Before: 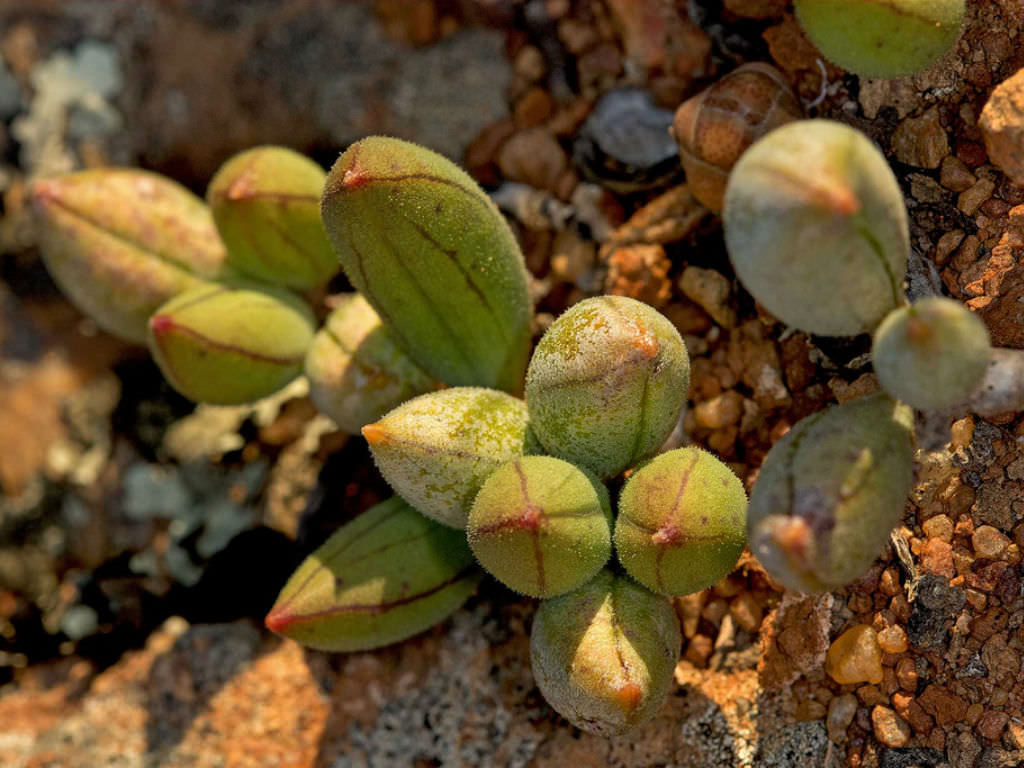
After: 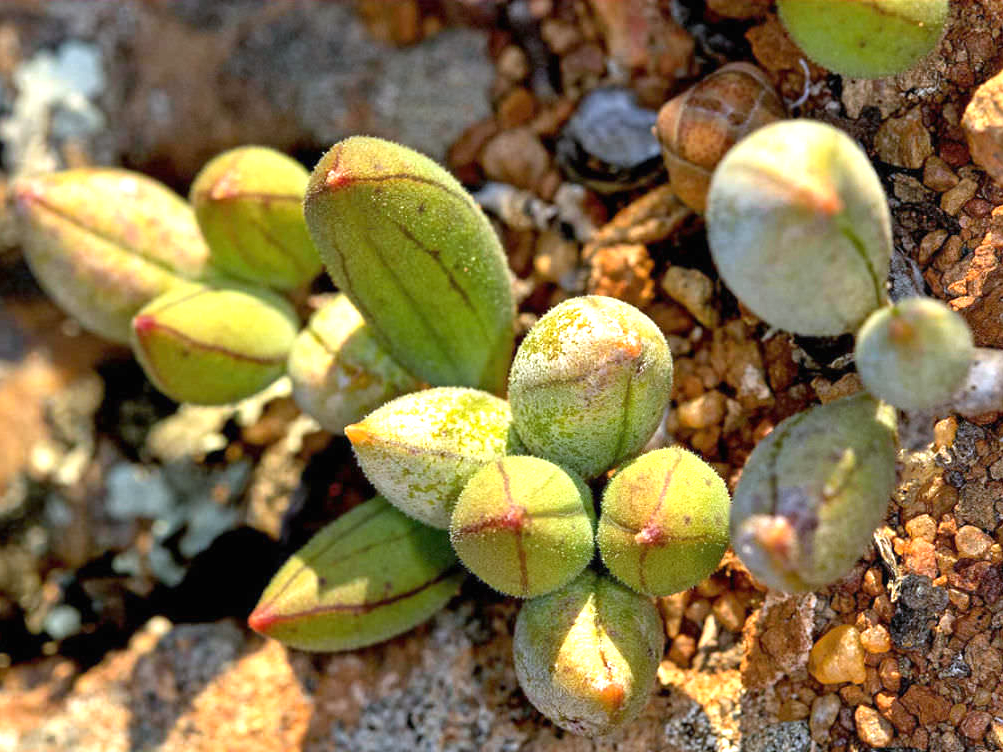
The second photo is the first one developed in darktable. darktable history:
white balance: red 0.948, green 1.02, blue 1.176
exposure: black level correction 0, exposure 1.173 EV, compensate exposure bias true, compensate highlight preservation false
crop: left 1.743%, right 0.268%, bottom 2.011%
